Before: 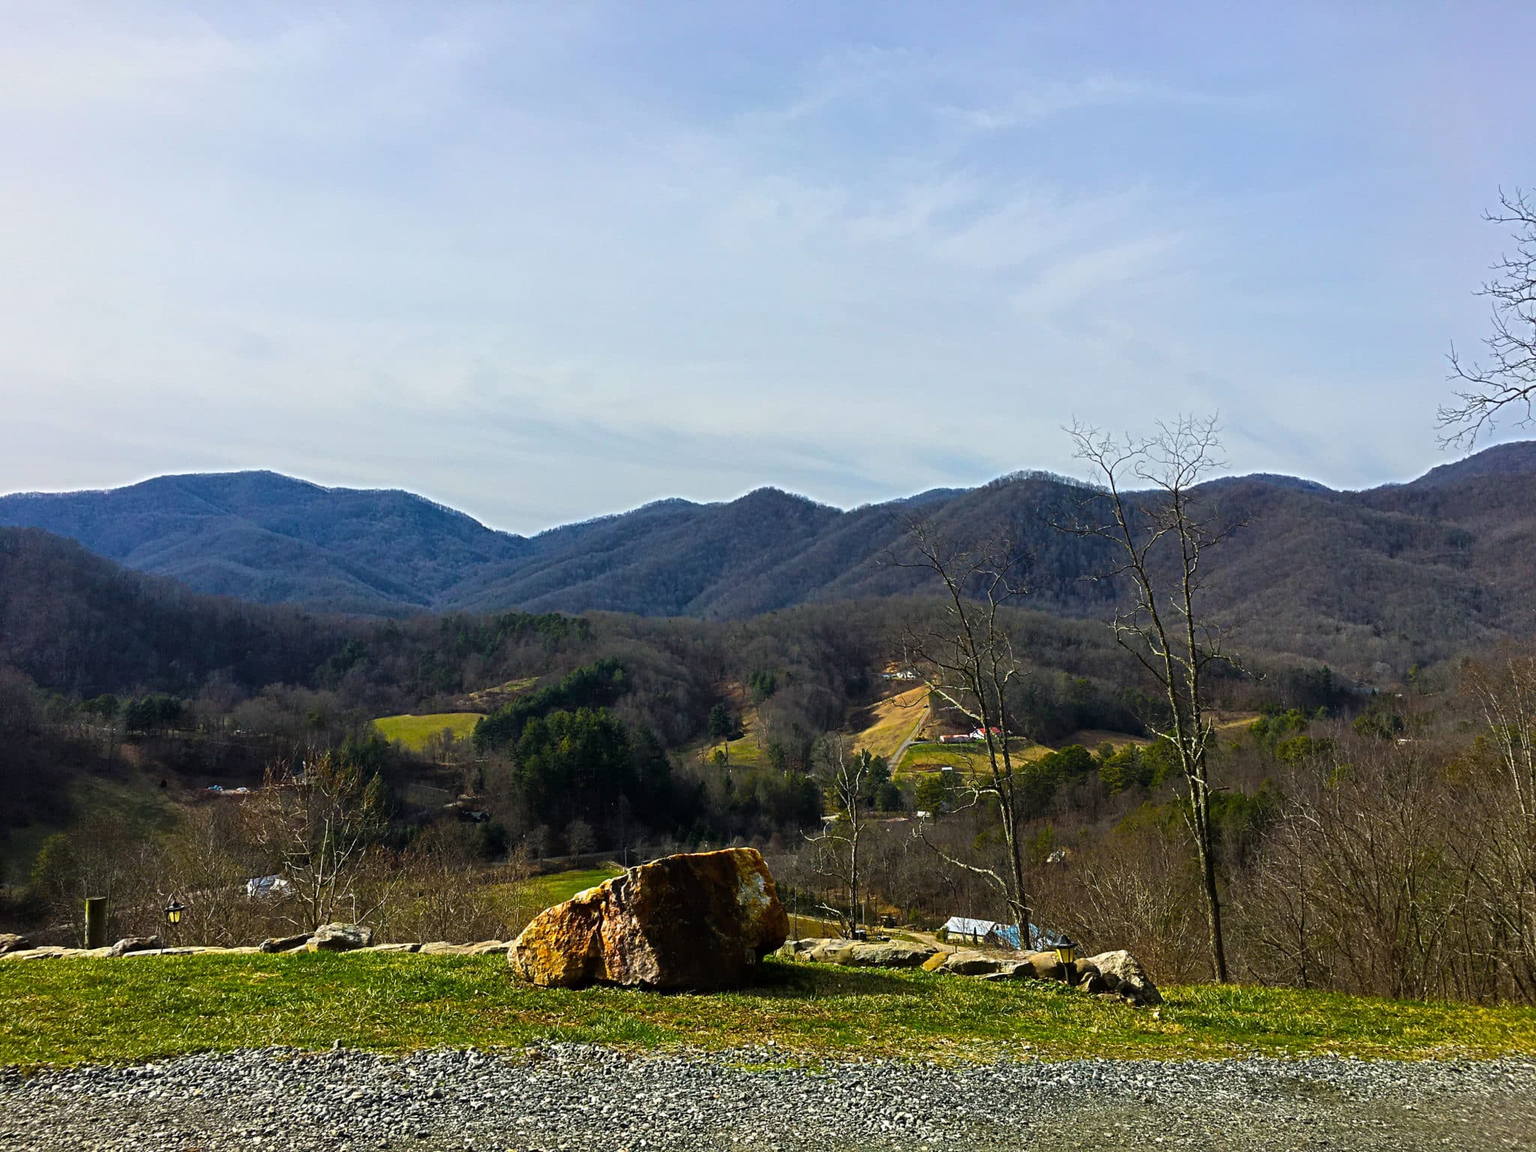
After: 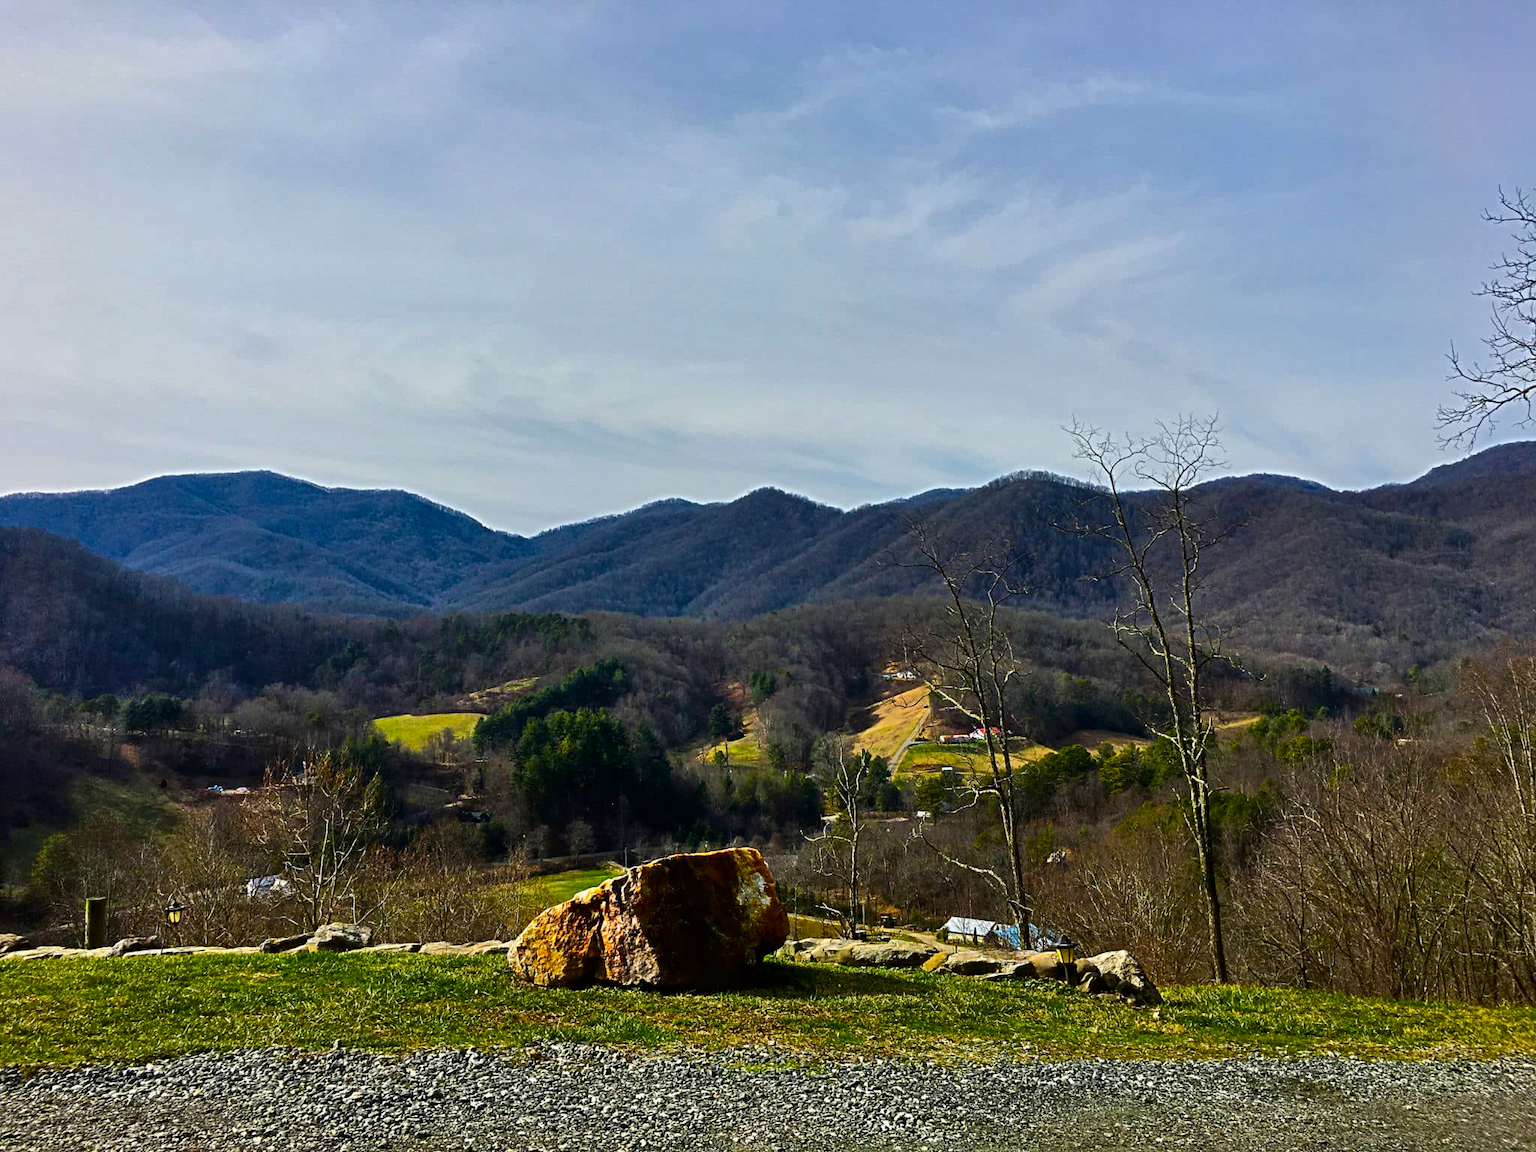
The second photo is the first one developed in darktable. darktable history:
shadows and highlights: shadows 52.47, soften with gaussian
contrast brightness saturation: contrast 0.069, brightness -0.125, saturation 0.055
